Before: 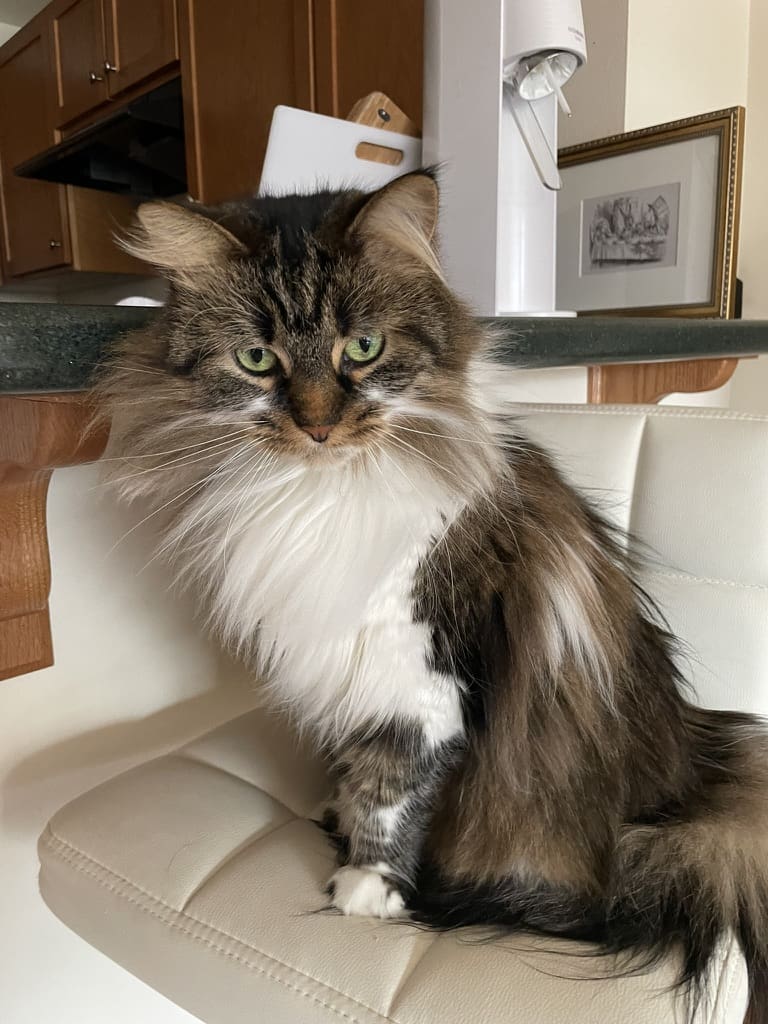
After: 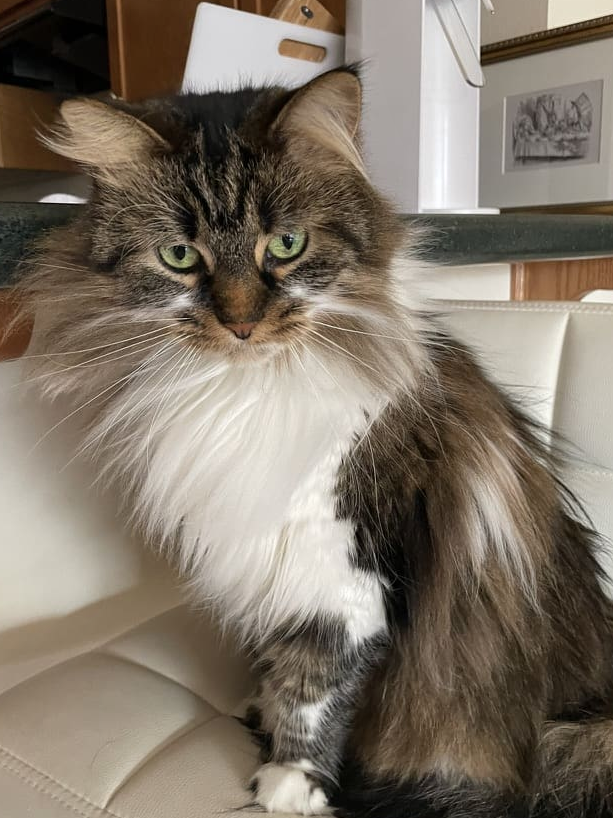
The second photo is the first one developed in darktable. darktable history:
shadows and highlights: shadows 29.61, highlights -30.47, low approximation 0.01, soften with gaussian
crop and rotate: left 10.071%, top 10.071%, right 10.02%, bottom 10.02%
